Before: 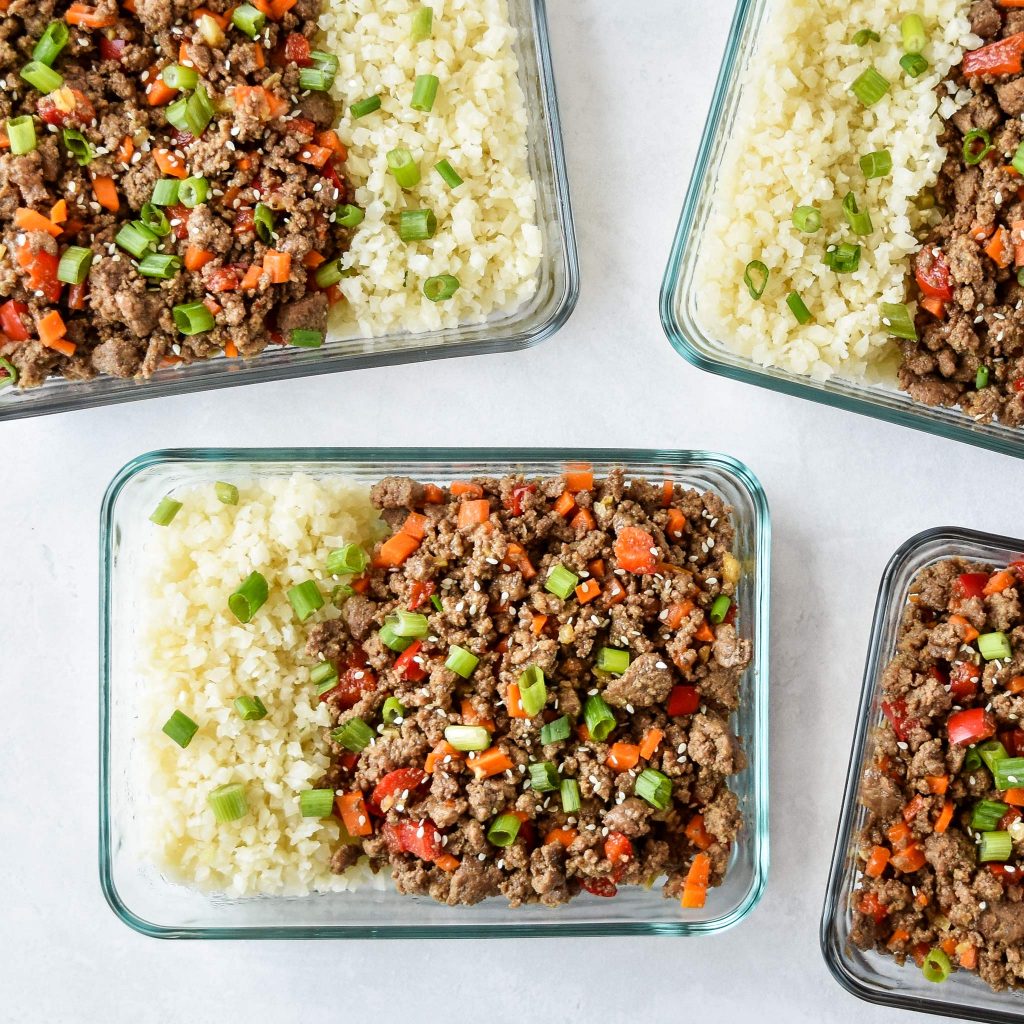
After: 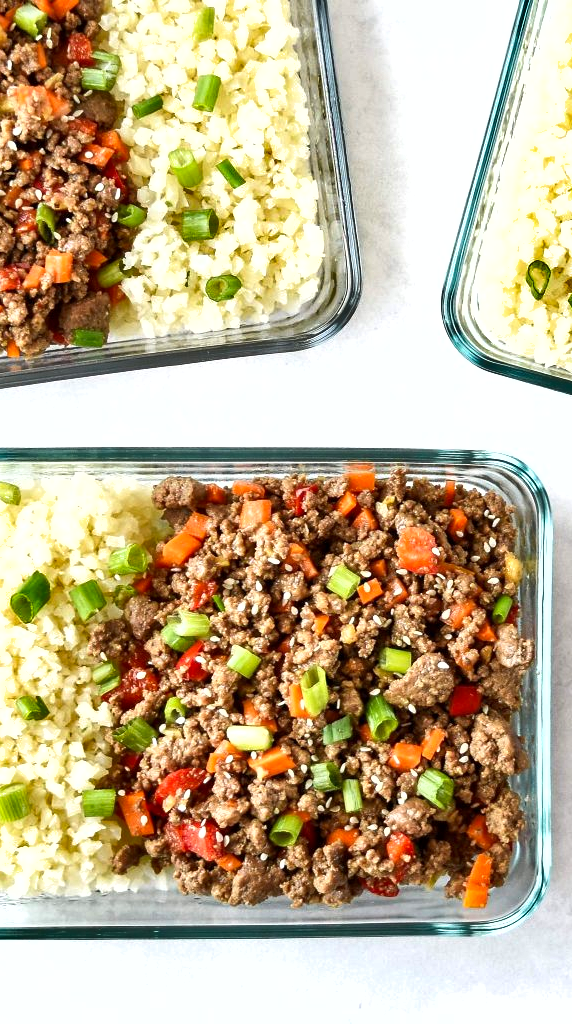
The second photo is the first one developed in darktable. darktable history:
crop: left 21.363%, right 22.687%
exposure: black level correction 0.001, exposure 0.499 EV, compensate highlight preservation false
shadows and highlights: low approximation 0.01, soften with gaussian
